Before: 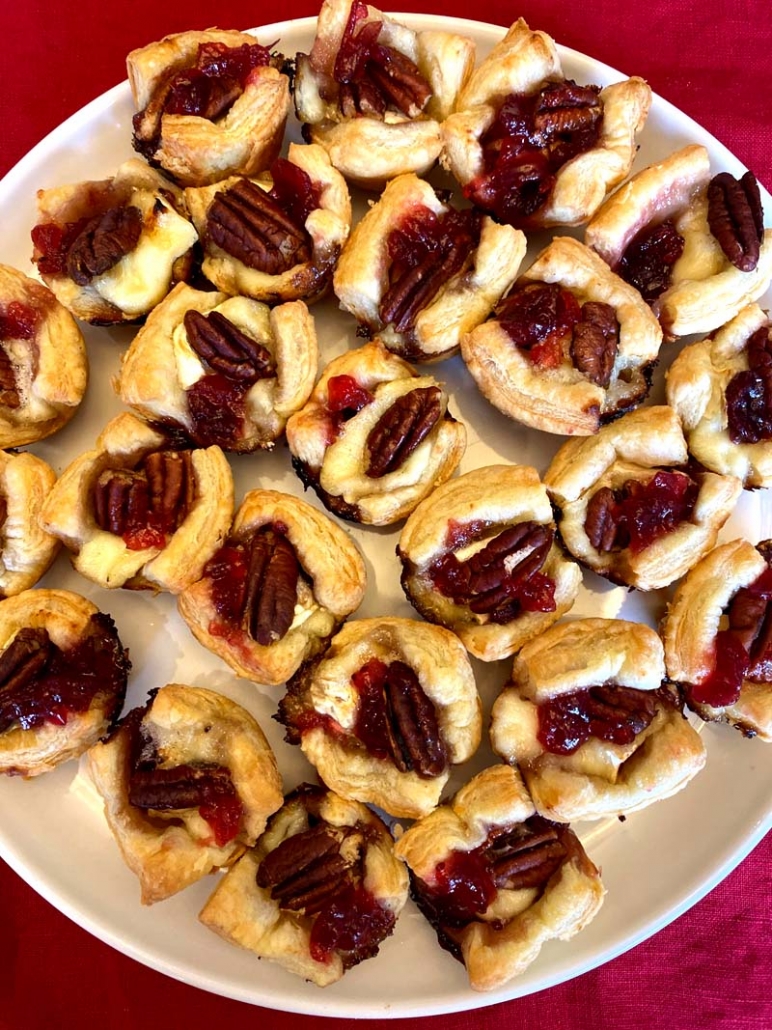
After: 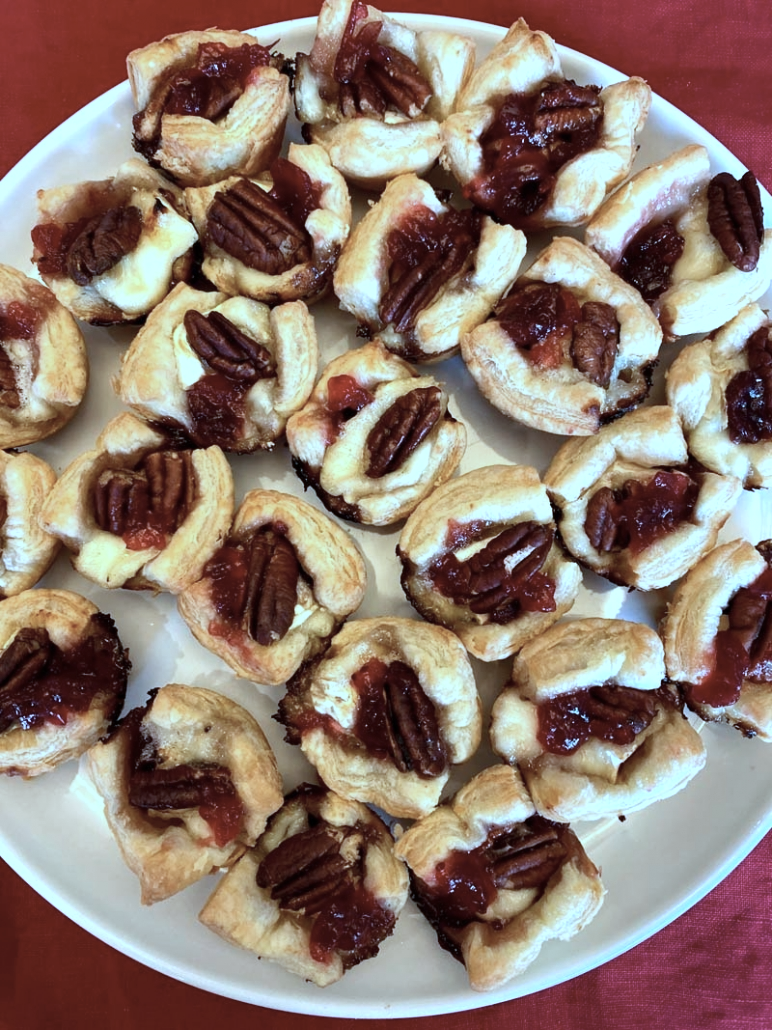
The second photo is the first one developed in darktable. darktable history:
color correction: highlights a* -12.64, highlights b* -18.1, saturation 0.7
color calibration: x 0.37, y 0.382, temperature 4313.32 K
